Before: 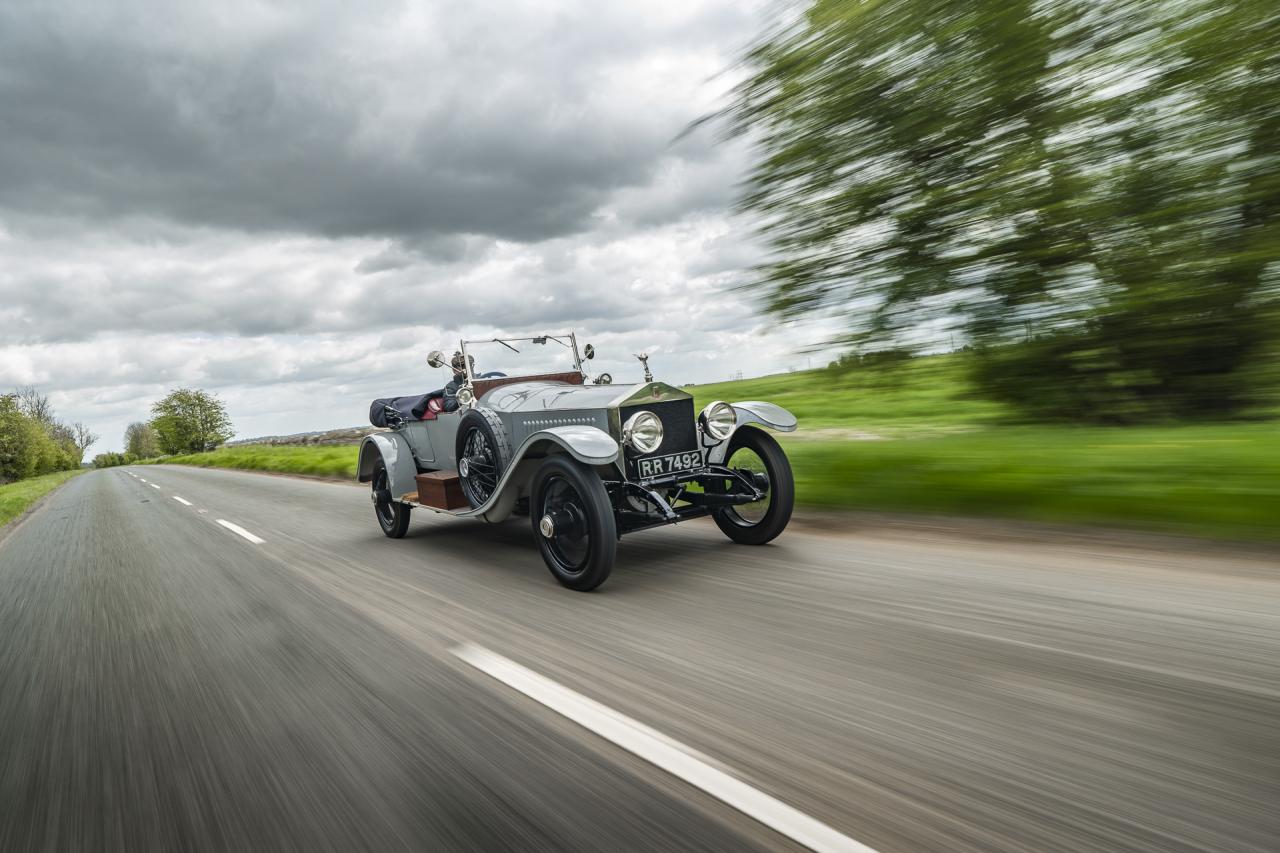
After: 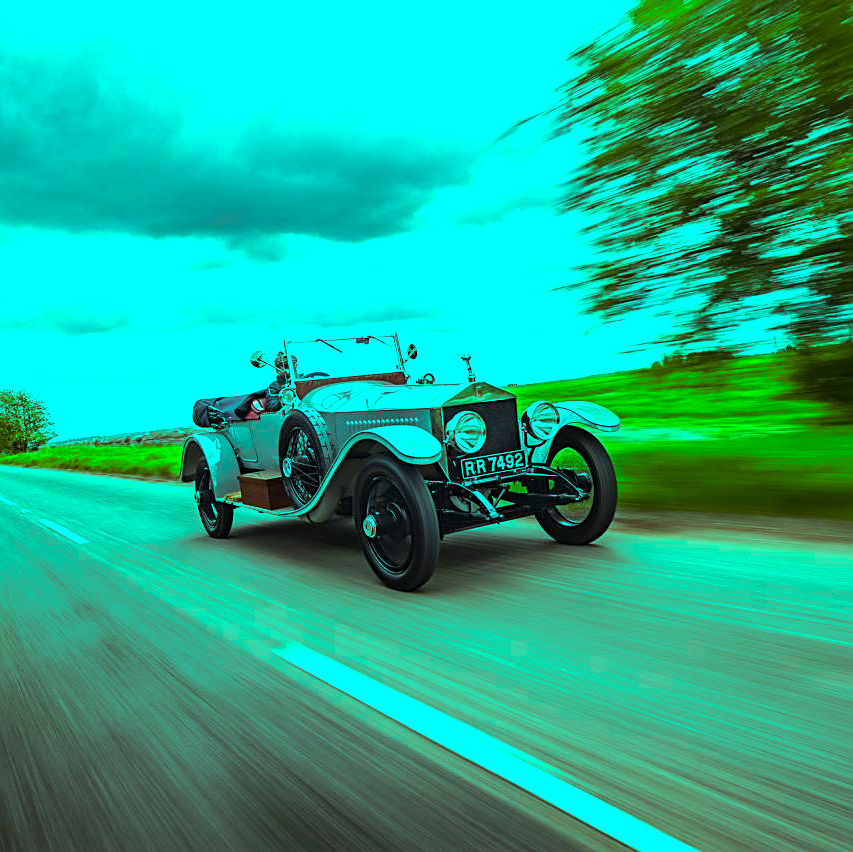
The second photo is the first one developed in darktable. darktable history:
crop and rotate: left 13.845%, right 19.439%
tone equalizer: -8 EV -0.454 EV, -7 EV -0.422 EV, -6 EV -0.313 EV, -5 EV -0.2 EV, -3 EV 0.197 EV, -2 EV 0.305 EV, -1 EV 0.403 EV, +0 EV 0.39 EV, edges refinement/feathering 500, mask exposure compensation -1.57 EV, preserve details no
sharpen: on, module defaults
color balance rgb: shadows lift › chroma 0.673%, shadows lift › hue 111.46°, highlights gain › luminance 19.941%, highlights gain › chroma 13.04%, highlights gain › hue 176.04°, linear chroma grading › shadows -8.61%, linear chroma grading › global chroma 9.799%, perceptual saturation grading › global saturation 38.974%, global vibrance 20%
